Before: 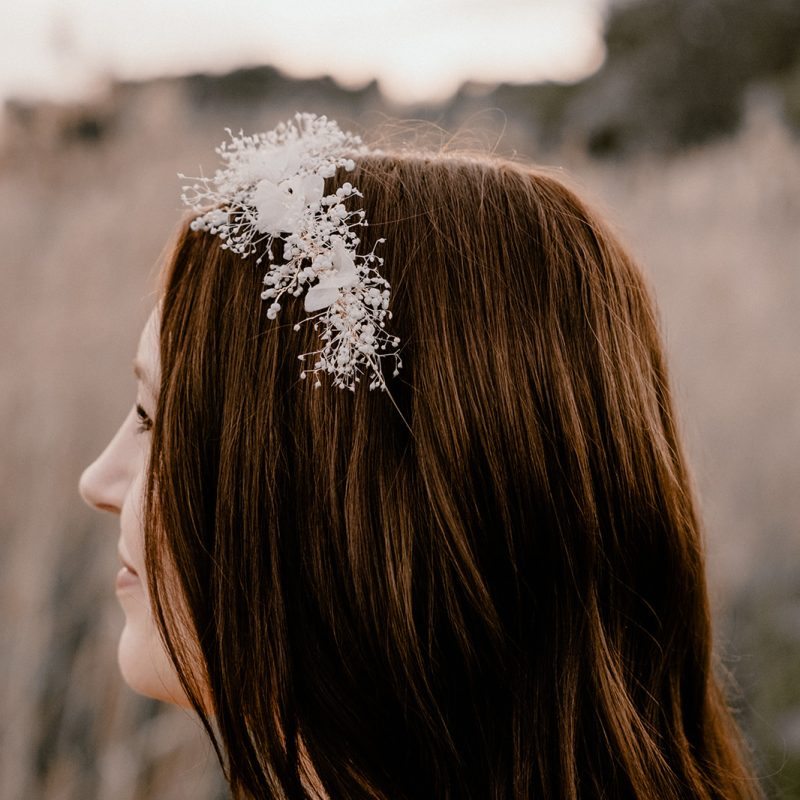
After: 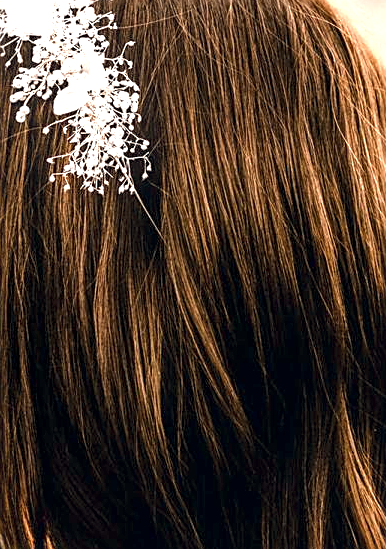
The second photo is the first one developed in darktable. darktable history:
color correction: highlights a* 0.207, highlights b* 2.7, shadows a* -0.874, shadows b* -4.78
local contrast: on, module defaults
sharpen: on, module defaults
crop: left 31.379%, top 24.658%, right 20.326%, bottom 6.628%
exposure: black level correction 0, exposure 1.675 EV, compensate exposure bias true, compensate highlight preservation false
